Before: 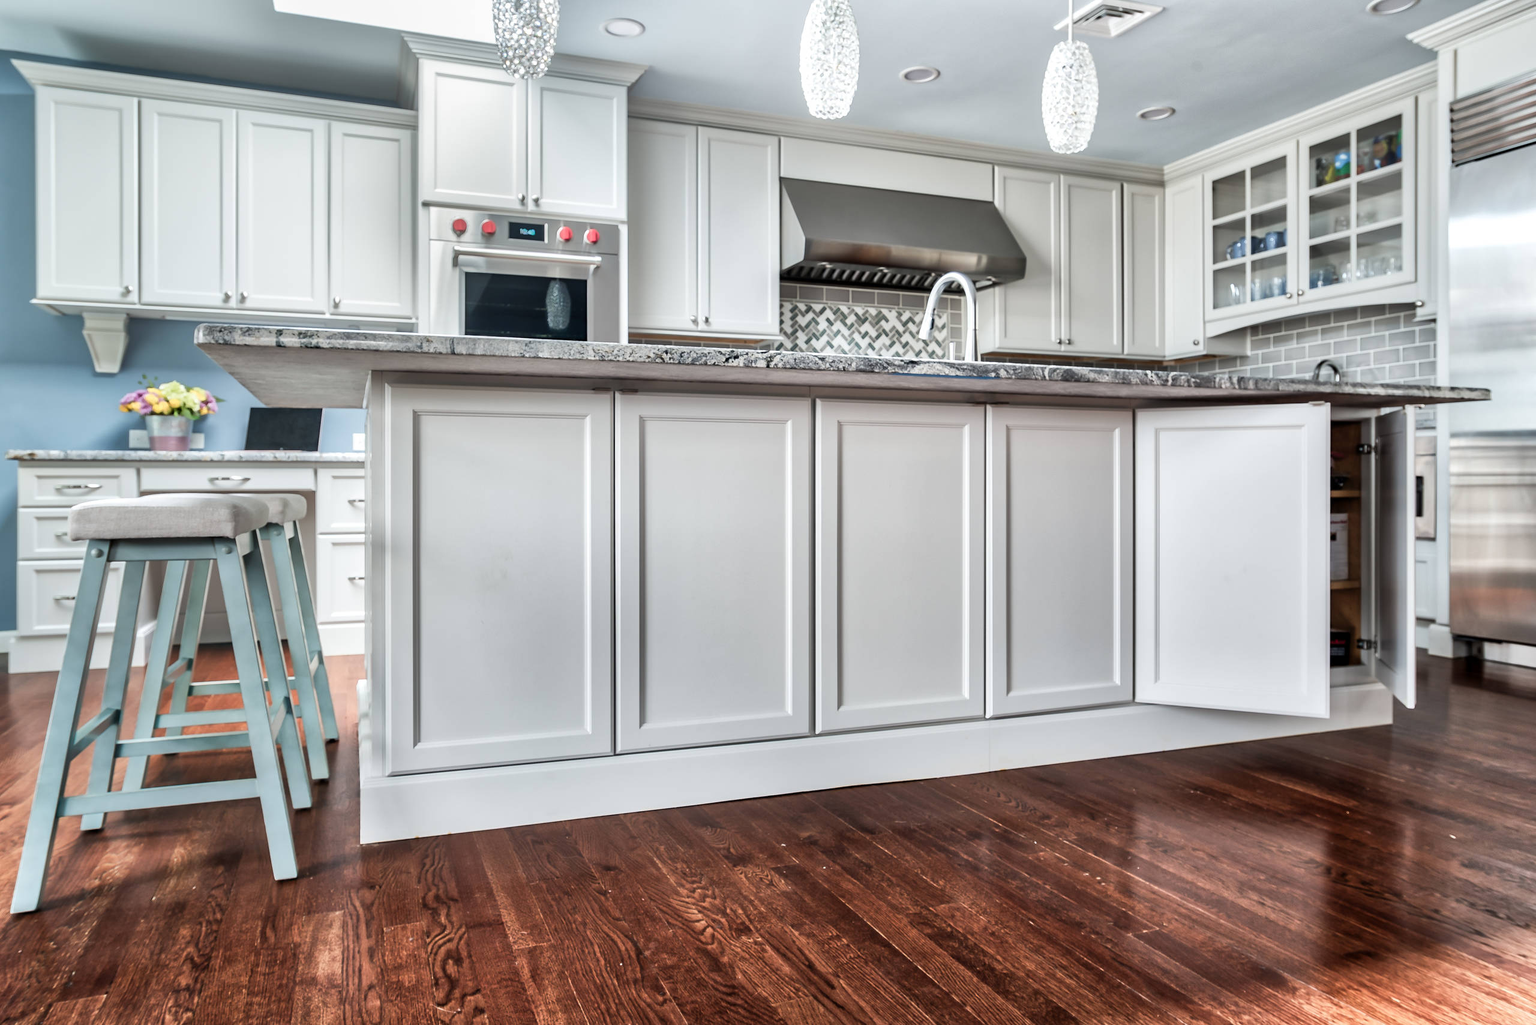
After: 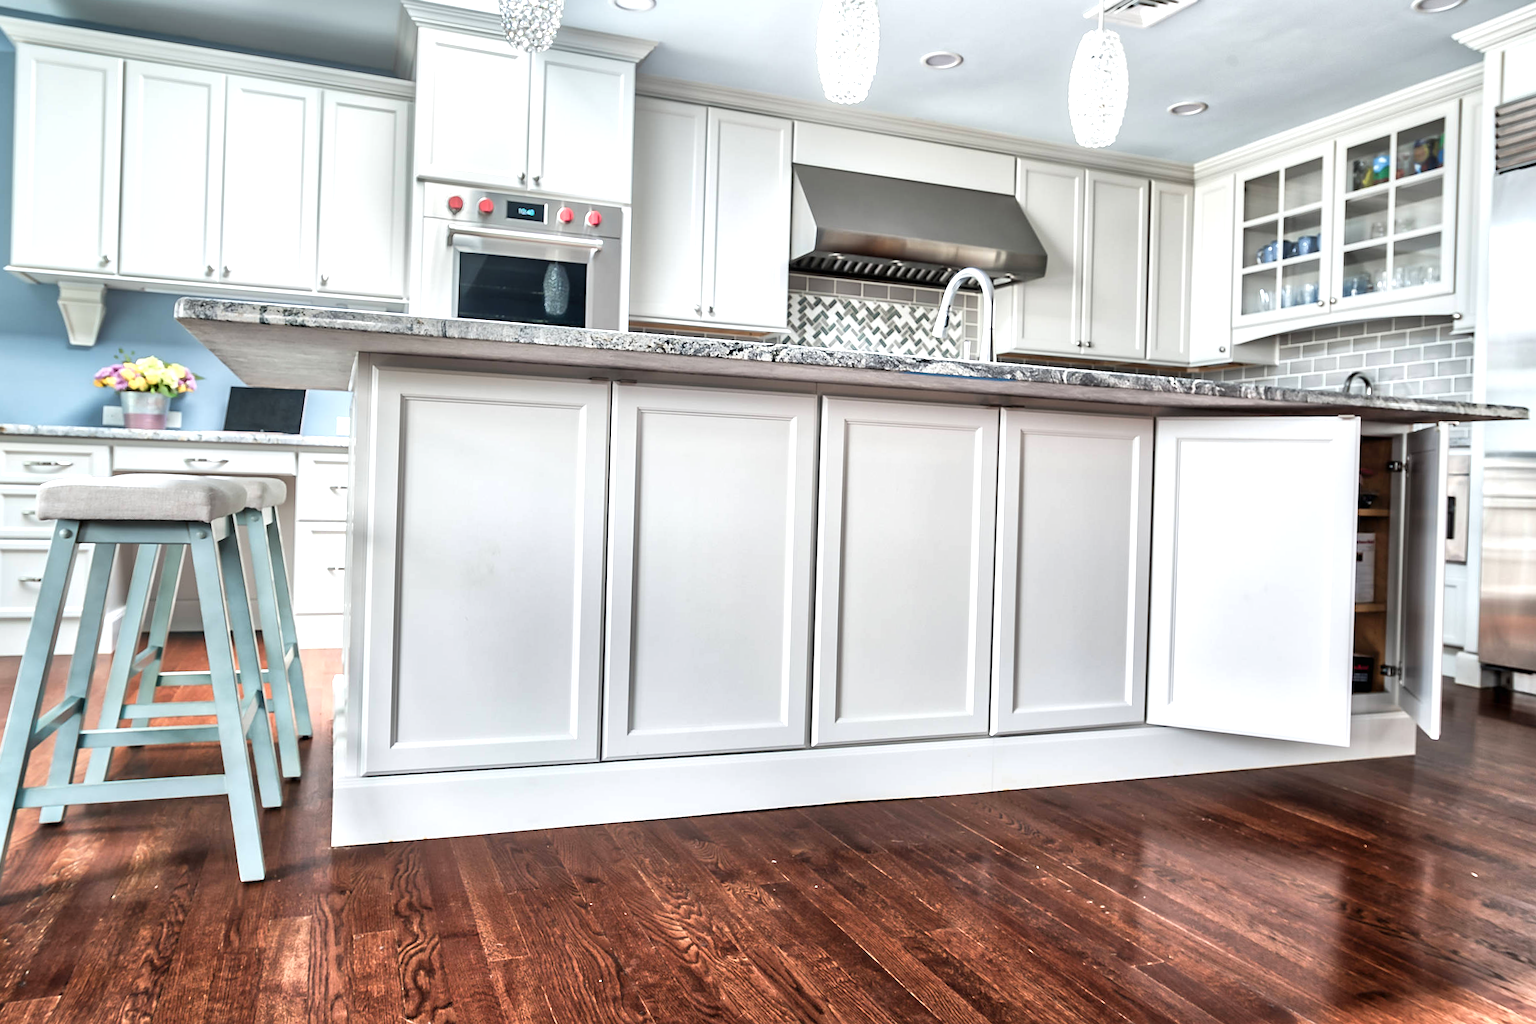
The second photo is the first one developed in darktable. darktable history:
sharpen: amount 0.204
exposure: black level correction 0, exposure 0.5 EV, compensate highlight preservation false
crop and rotate: angle -1.8°
